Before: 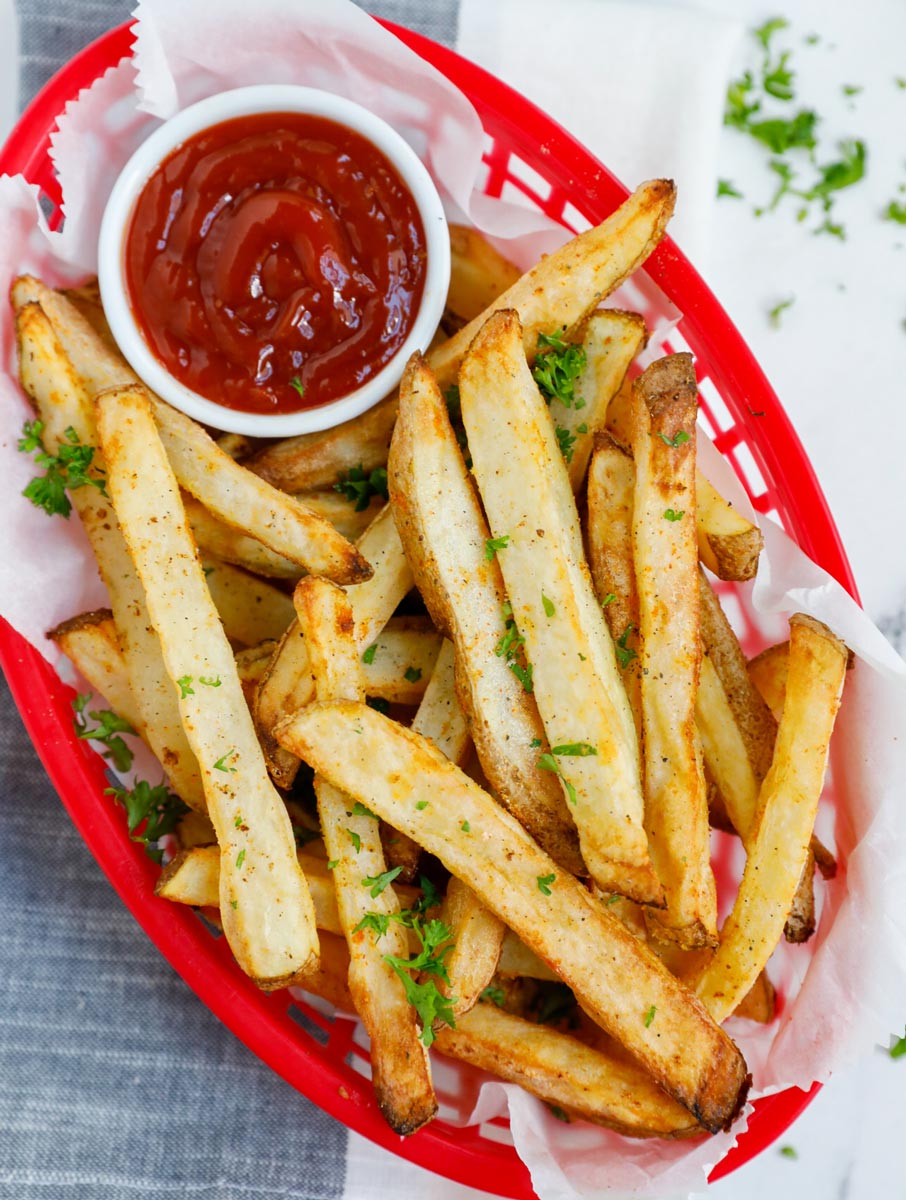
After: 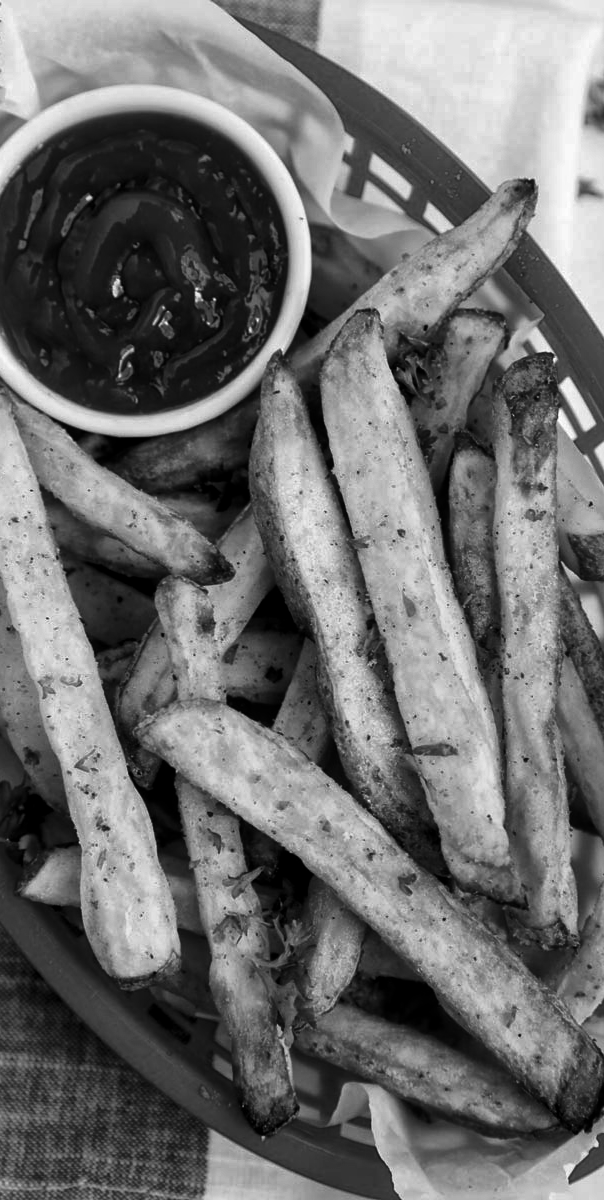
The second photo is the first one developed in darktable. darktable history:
contrast brightness saturation: contrast -0.03, brightness -0.59, saturation -1
global tonemap: drago (1, 100), detail 1
crop and rotate: left 15.446%, right 17.836%
color balance: lift [1.016, 0.983, 1, 1.017], gamma [0.958, 1, 1, 1], gain [0.981, 1.007, 0.993, 1.002], input saturation 118.26%, contrast 13.43%, contrast fulcrum 21.62%, output saturation 82.76%
